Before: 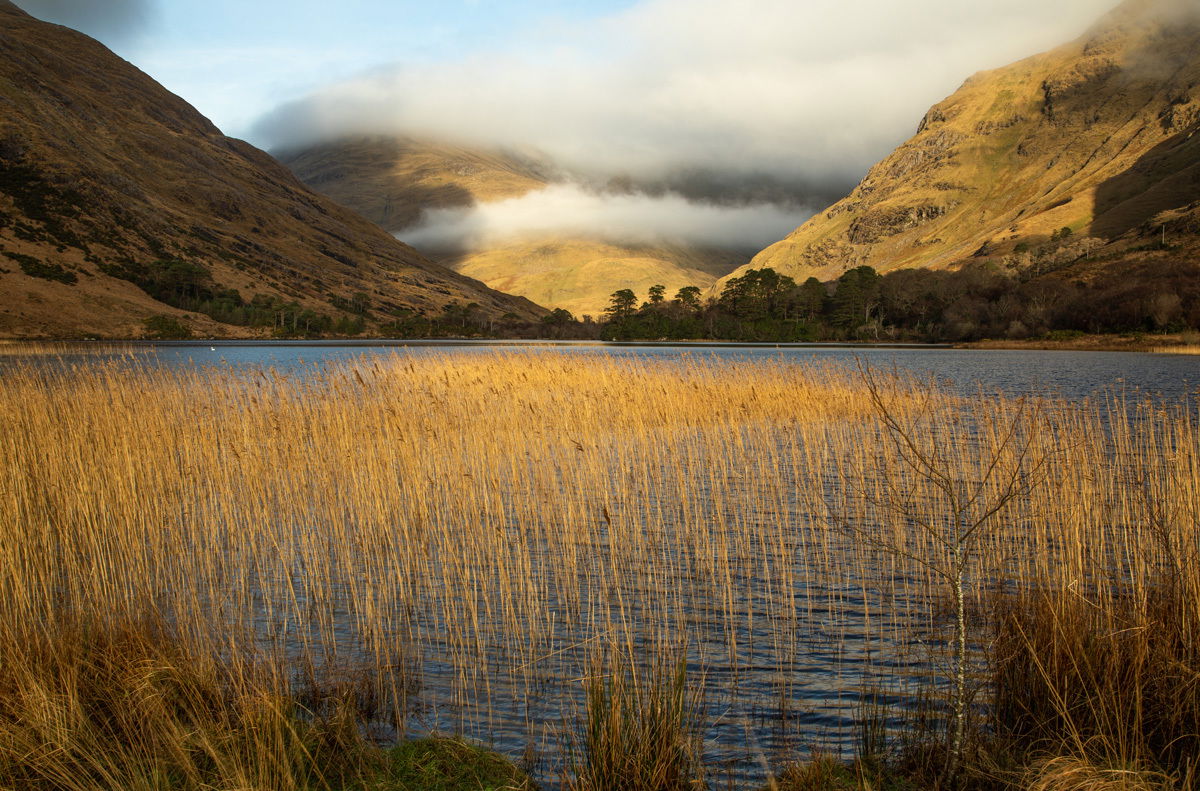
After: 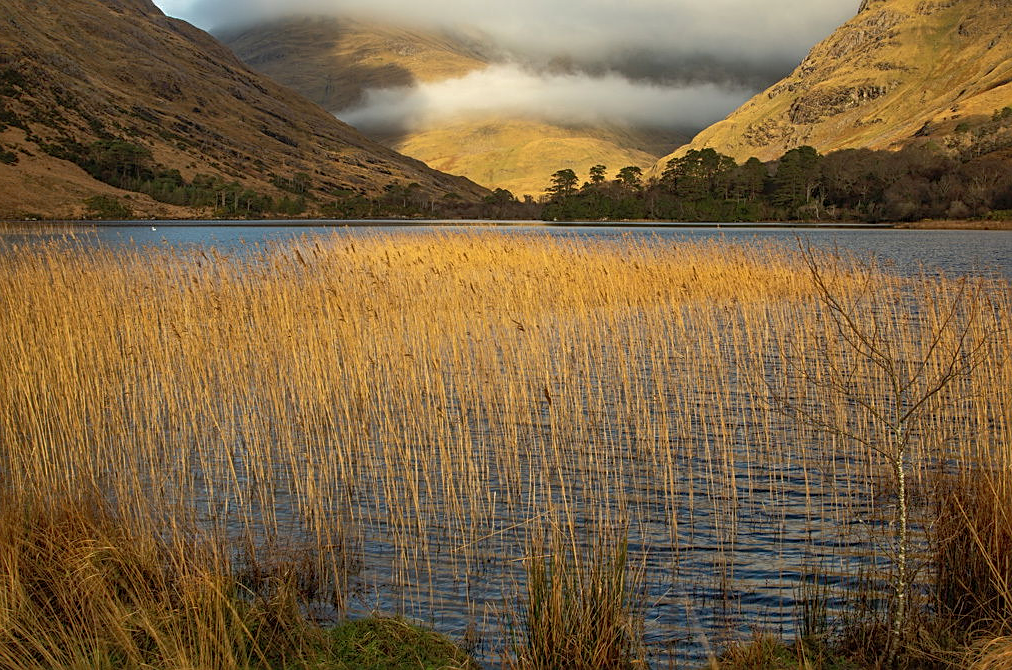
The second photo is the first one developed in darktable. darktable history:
crop and rotate: left 4.99%, top 15.205%, right 10.652%
shadows and highlights: on, module defaults
sharpen: on, module defaults
